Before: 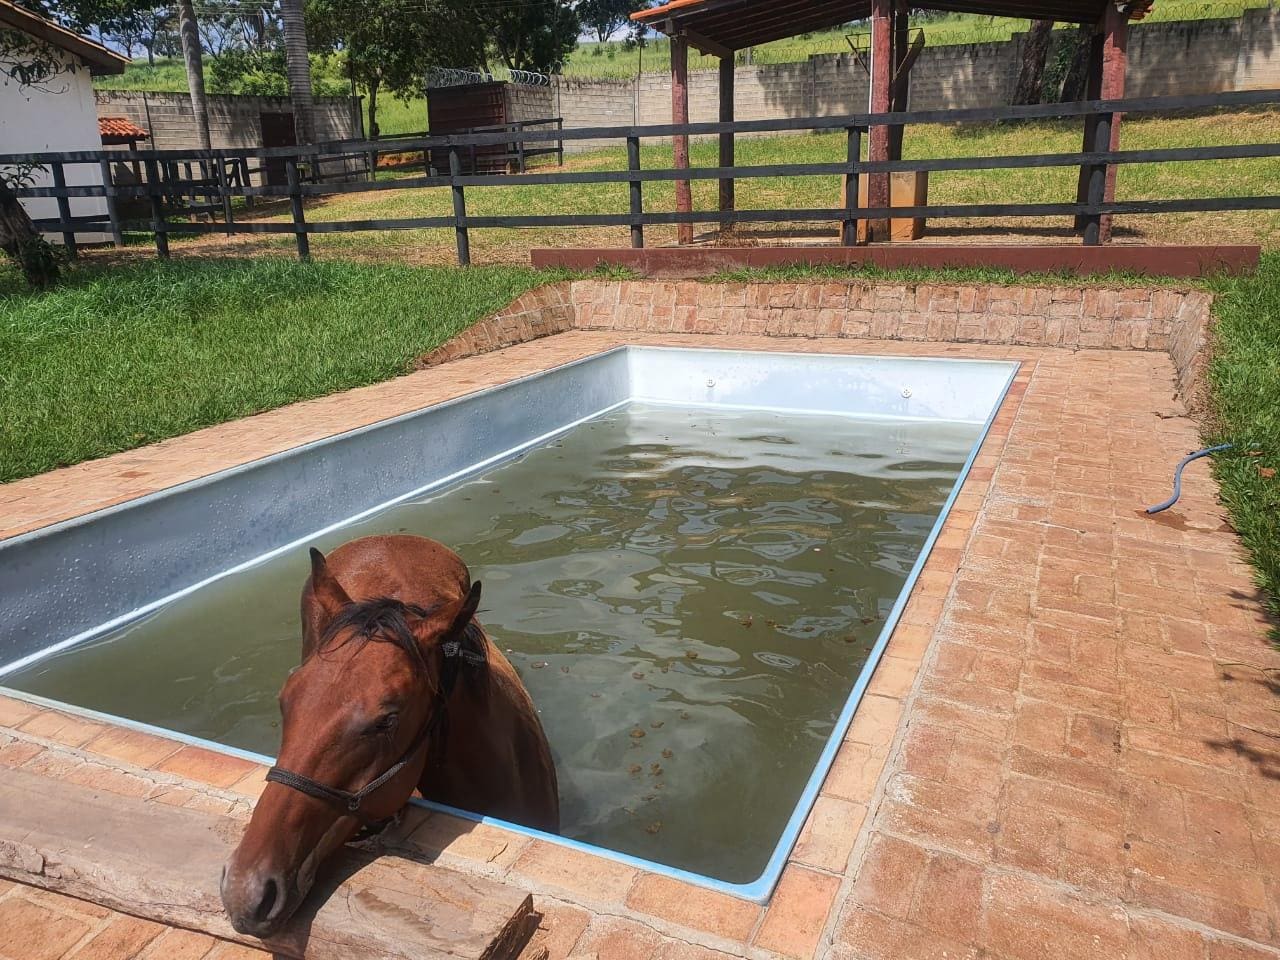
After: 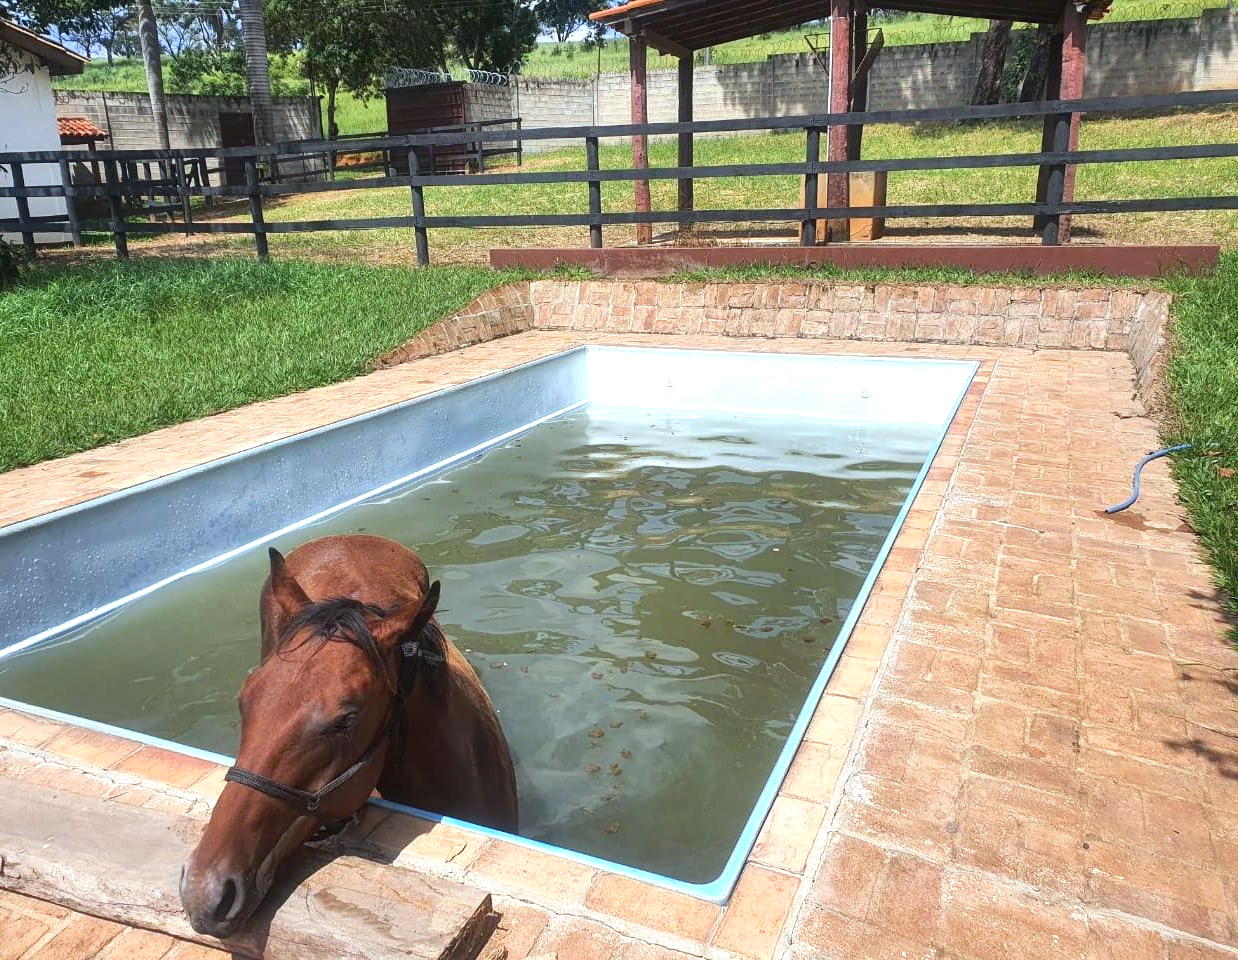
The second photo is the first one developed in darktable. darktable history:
crop and rotate: left 3.238%
exposure: black level correction 0, exposure 0.7 EV, compensate exposure bias true, compensate highlight preservation false
white balance: red 0.925, blue 1.046
